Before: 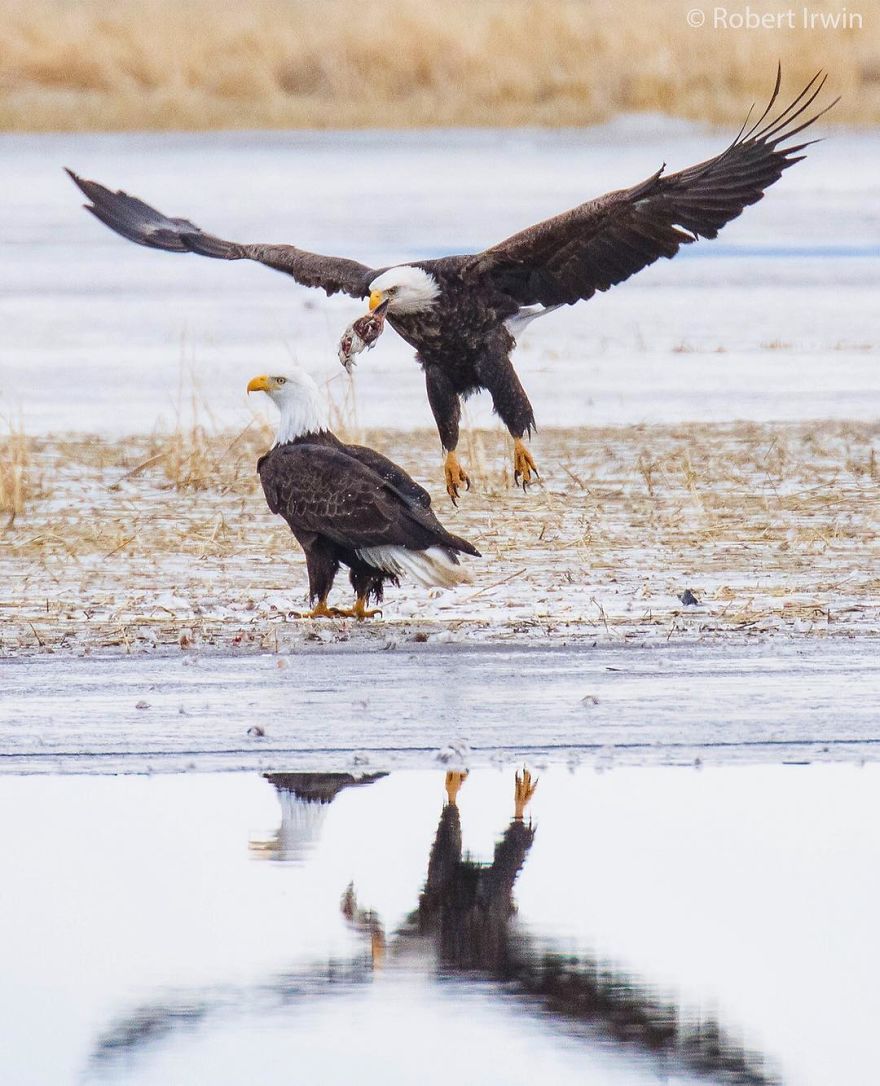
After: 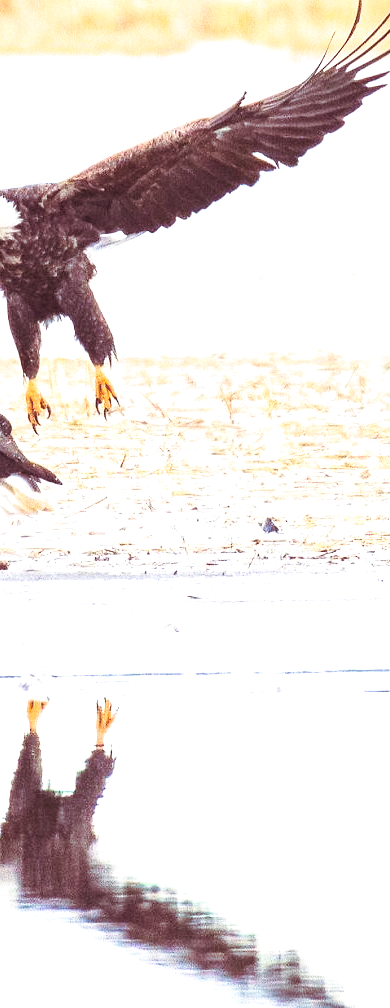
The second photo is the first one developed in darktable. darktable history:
exposure: black level correction 0, exposure 1.1 EV, compensate highlight preservation false
split-toning: on, module defaults
crop: left 47.628%, top 6.643%, right 7.874%
contrast brightness saturation: contrast 0.2, brightness 0.16, saturation 0.22
